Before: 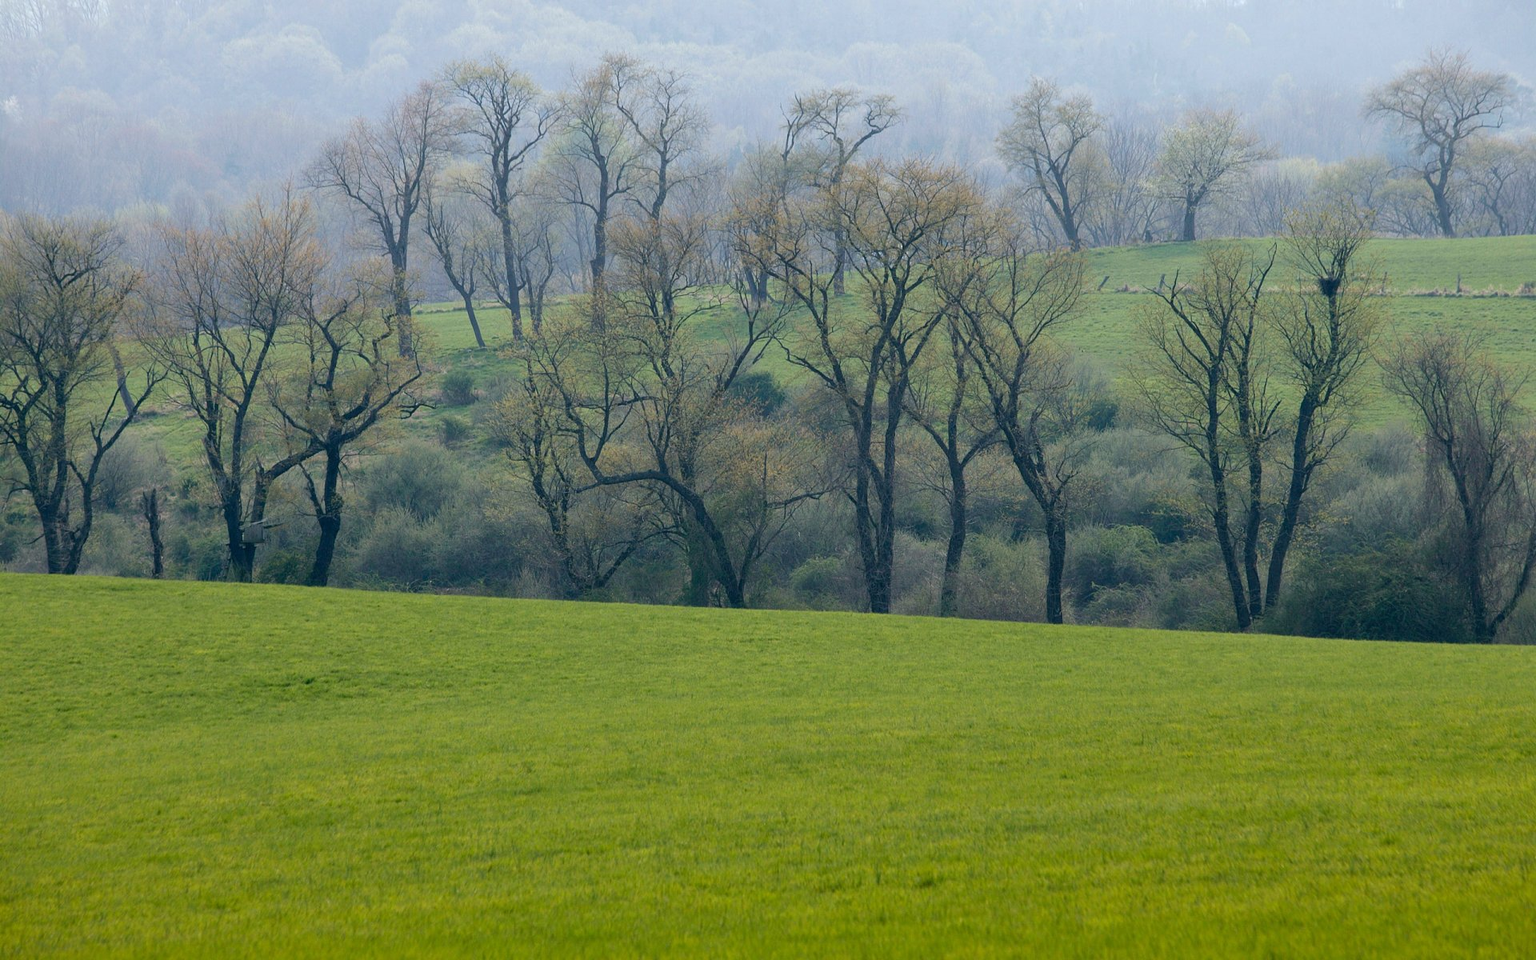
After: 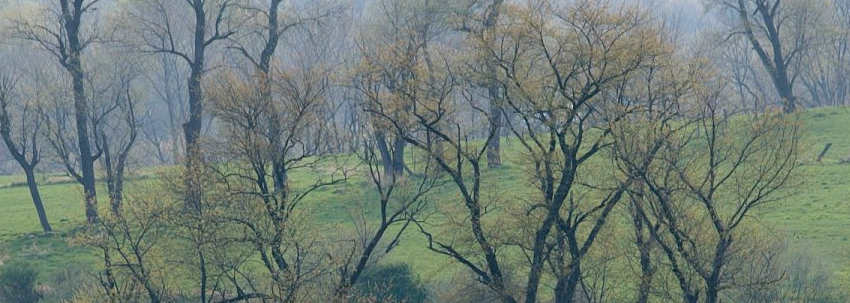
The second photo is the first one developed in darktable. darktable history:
crop: left 28.941%, top 16.859%, right 26.772%, bottom 57.812%
